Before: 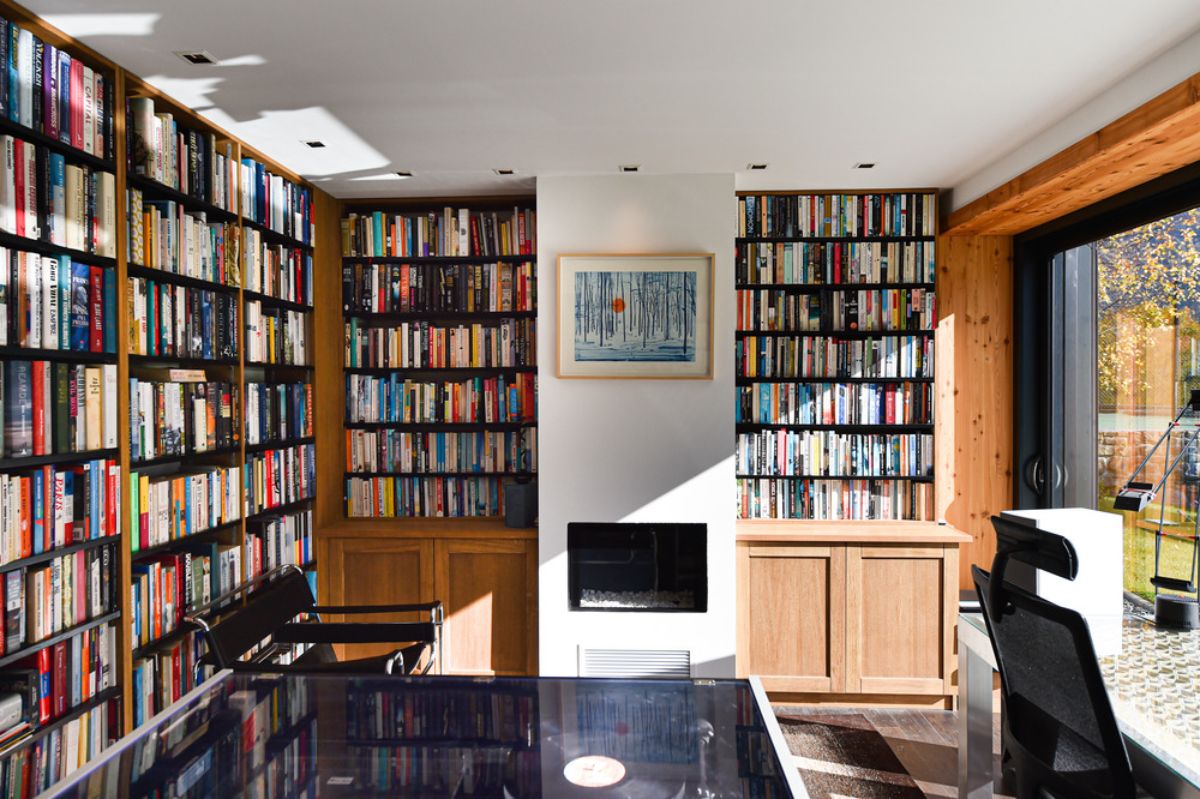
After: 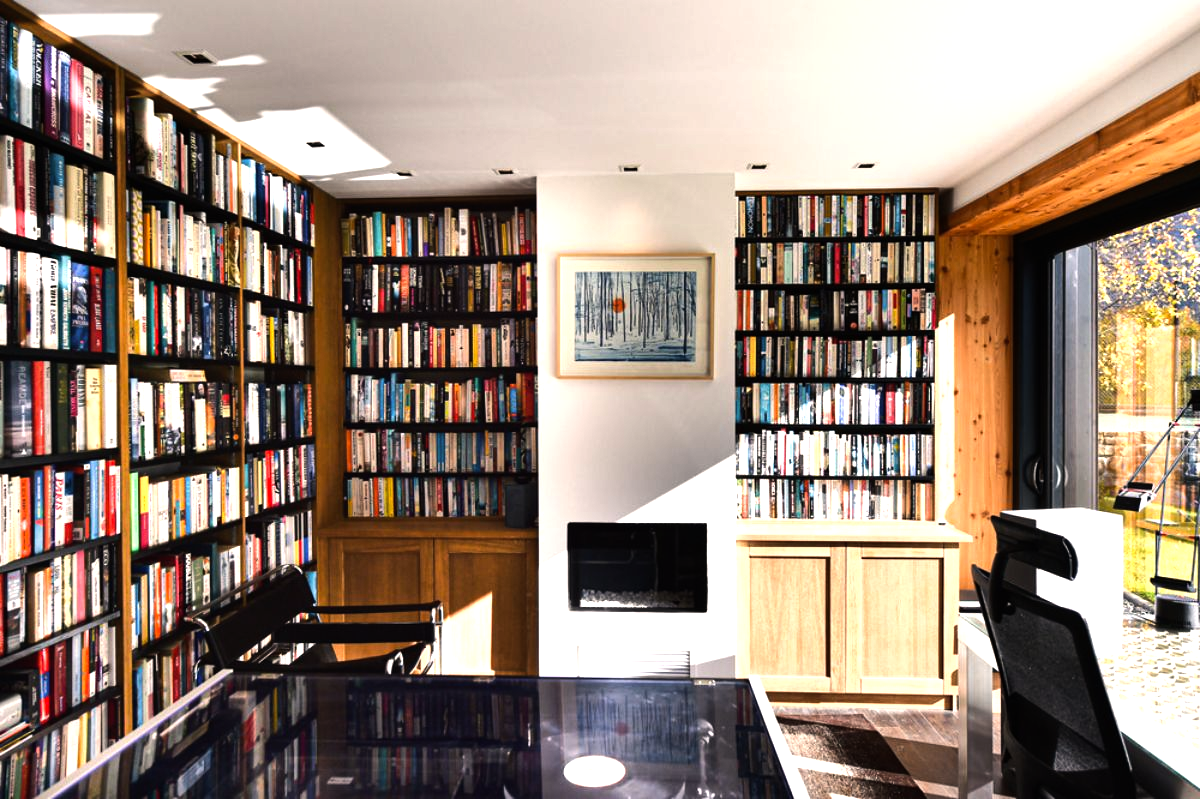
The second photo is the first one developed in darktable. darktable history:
color correction: highlights a* 3.9, highlights b* 5.1
shadows and highlights: shadows 24.82, highlights -25.21
tone equalizer: -8 EV -1.11 EV, -7 EV -1.03 EV, -6 EV -0.873 EV, -5 EV -0.565 EV, -3 EV 0.574 EV, -2 EV 0.856 EV, -1 EV 0.985 EV, +0 EV 1.05 EV, edges refinement/feathering 500, mask exposure compensation -1.57 EV, preserve details no
